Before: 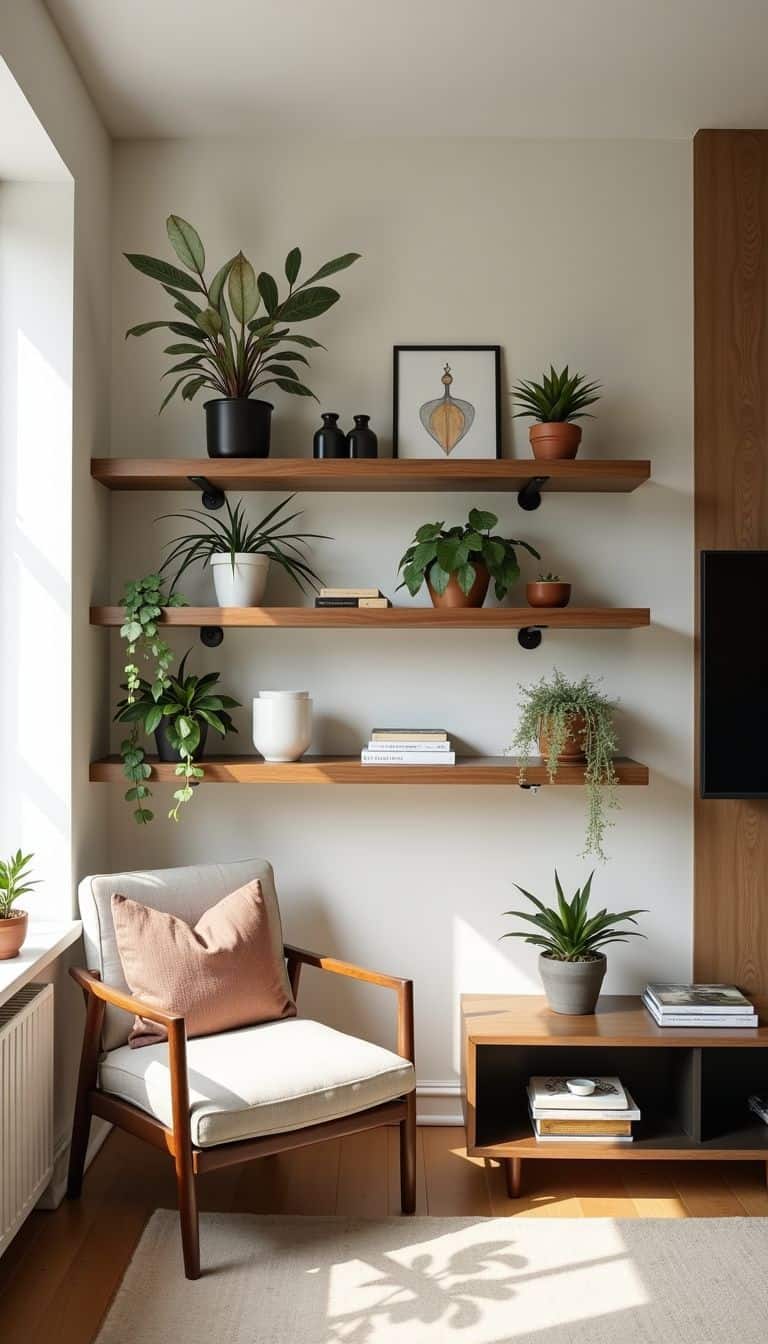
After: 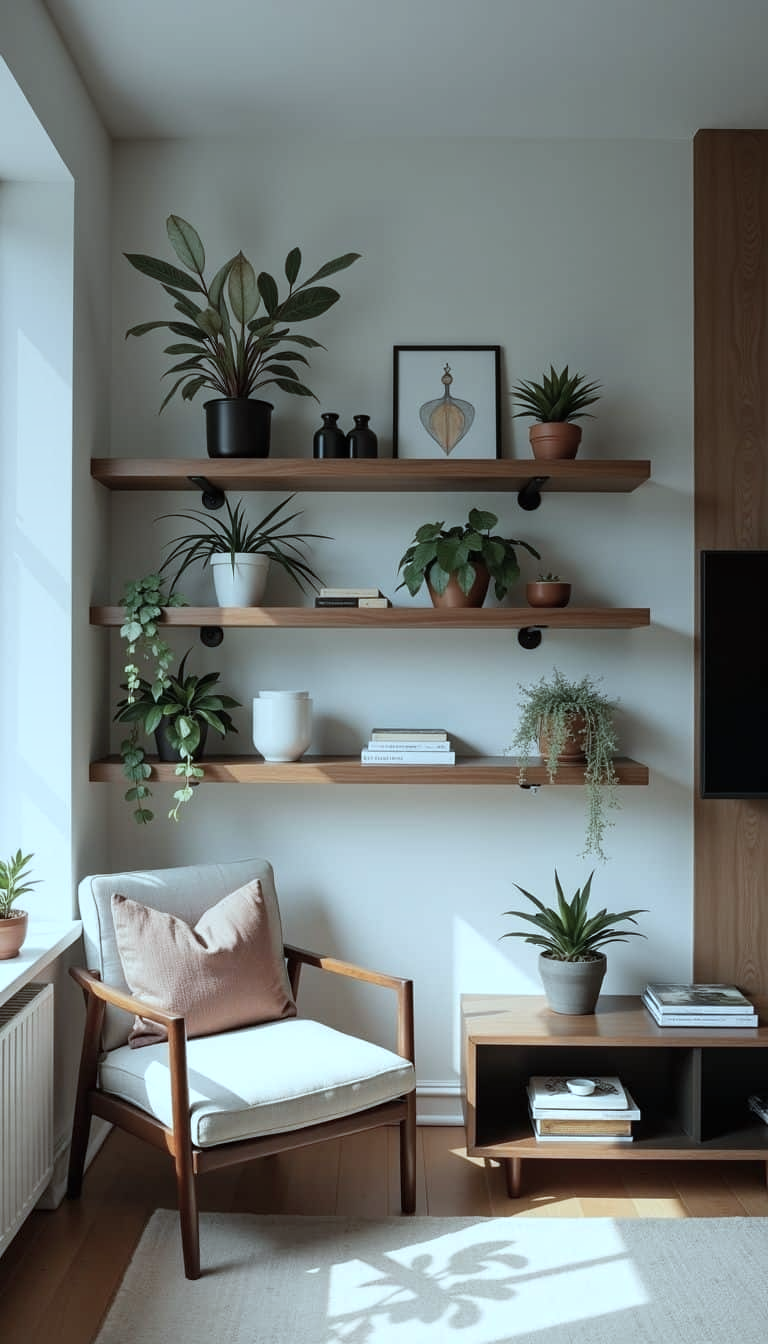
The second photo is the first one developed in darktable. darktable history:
color correction: highlights a* -12.64, highlights b* -18.1, saturation 0.7
graduated density: on, module defaults
